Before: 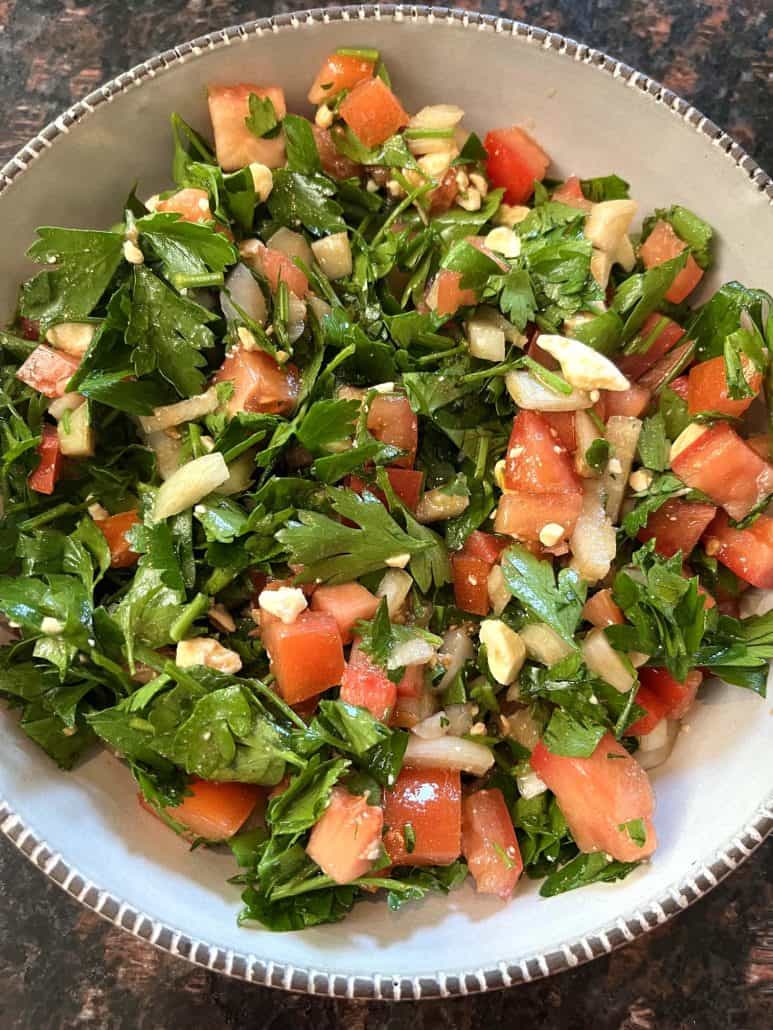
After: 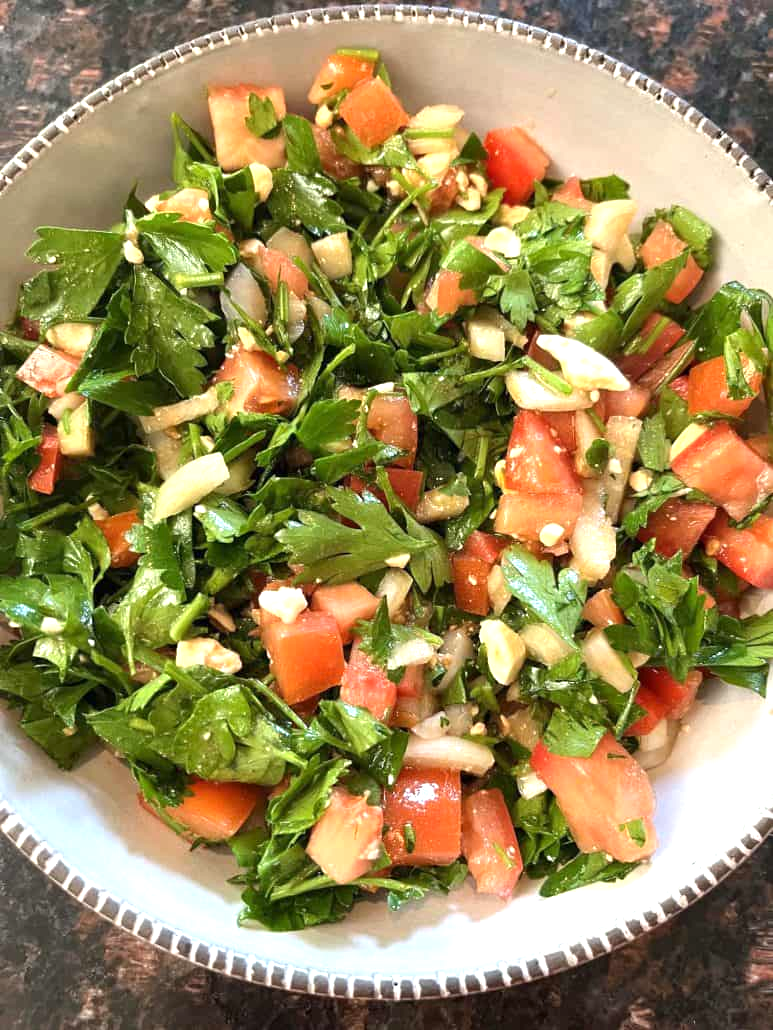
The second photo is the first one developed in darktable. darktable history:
exposure: exposure 0.567 EV, compensate exposure bias true, compensate highlight preservation false
